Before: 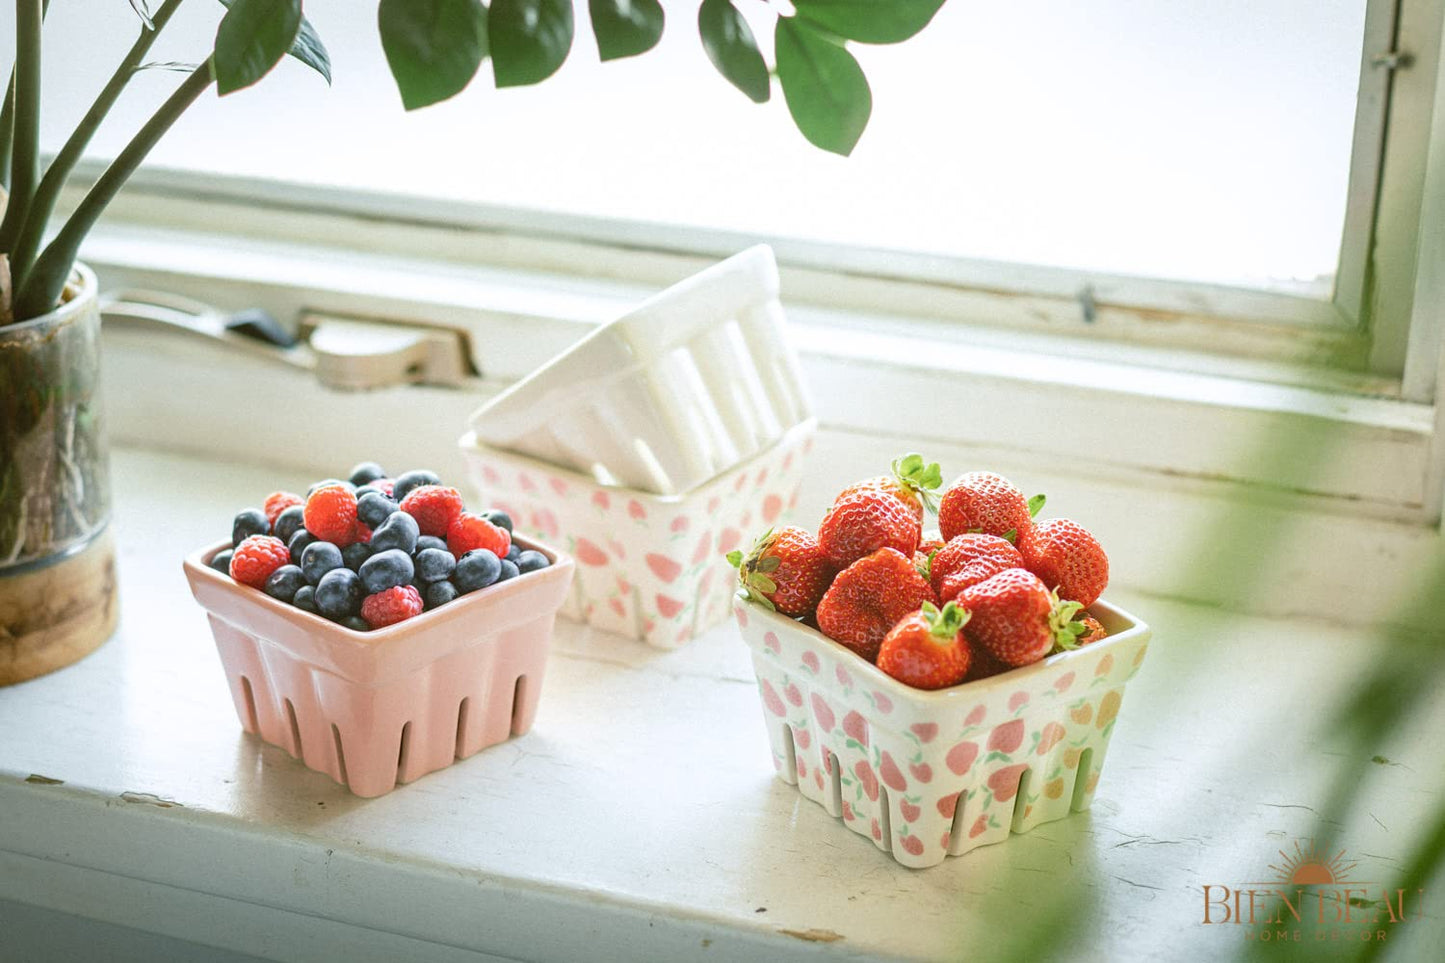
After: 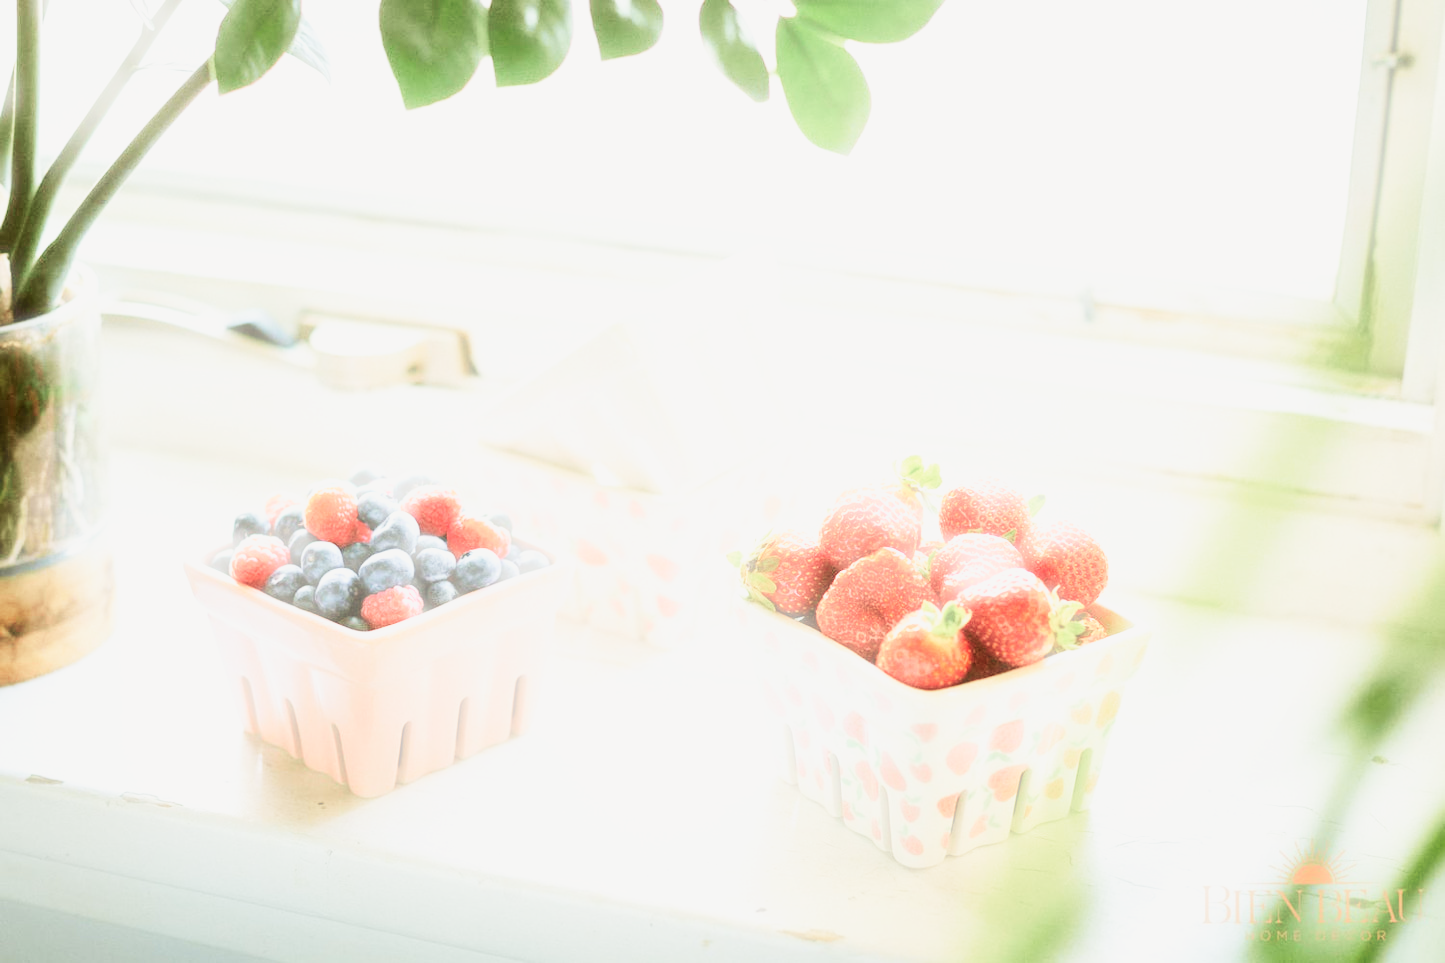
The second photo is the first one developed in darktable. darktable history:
tone curve: curves: ch0 [(0, 0.021) (0.049, 0.044) (0.152, 0.14) (0.328, 0.357) (0.473, 0.529) (0.641, 0.705) (0.868, 0.887) (1, 0.969)]; ch1 [(0, 0) (0.322, 0.328) (0.43, 0.425) (0.474, 0.466) (0.502, 0.503) (0.522, 0.526) (0.564, 0.591) (0.602, 0.632) (0.677, 0.701) (0.859, 0.885) (1, 1)]; ch2 [(0, 0) (0.33, 0.301) (0.447, 0.44) (0.502, 0.505) (0.535, 0.554) (0.565, 0.598) (0.618, 0.629) (1, 1)], color space Lab, independent channels, preserve colors none
base curve: curves: ch0 [(0, 0.003) (0.001, 0.002) (0.006, 0.004) (0.02, 0.022) (0.048, 0.086) (0.094, 0.234) (0.162, 0.431) (0.258, 0.629) (0.385, 0.8) (0.548, 0.918) (0.751, 0.988) (1, 1)], preserve colors none
haze removal: strength -0.892, distance 0.23, compatibility mode true, adaptive false
